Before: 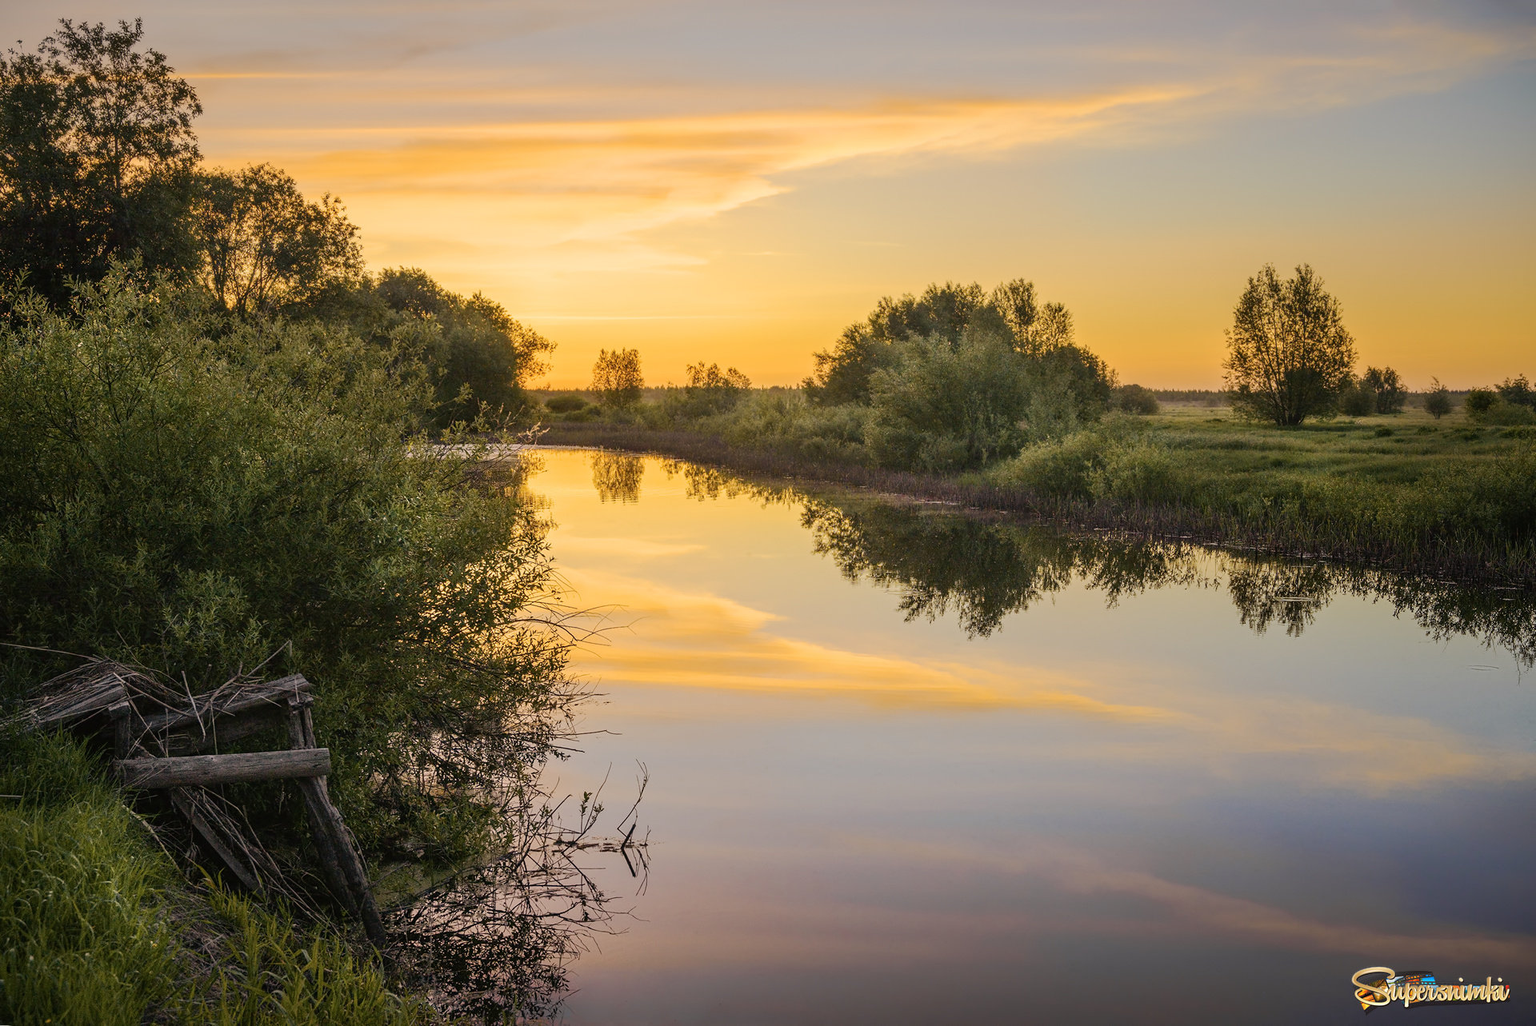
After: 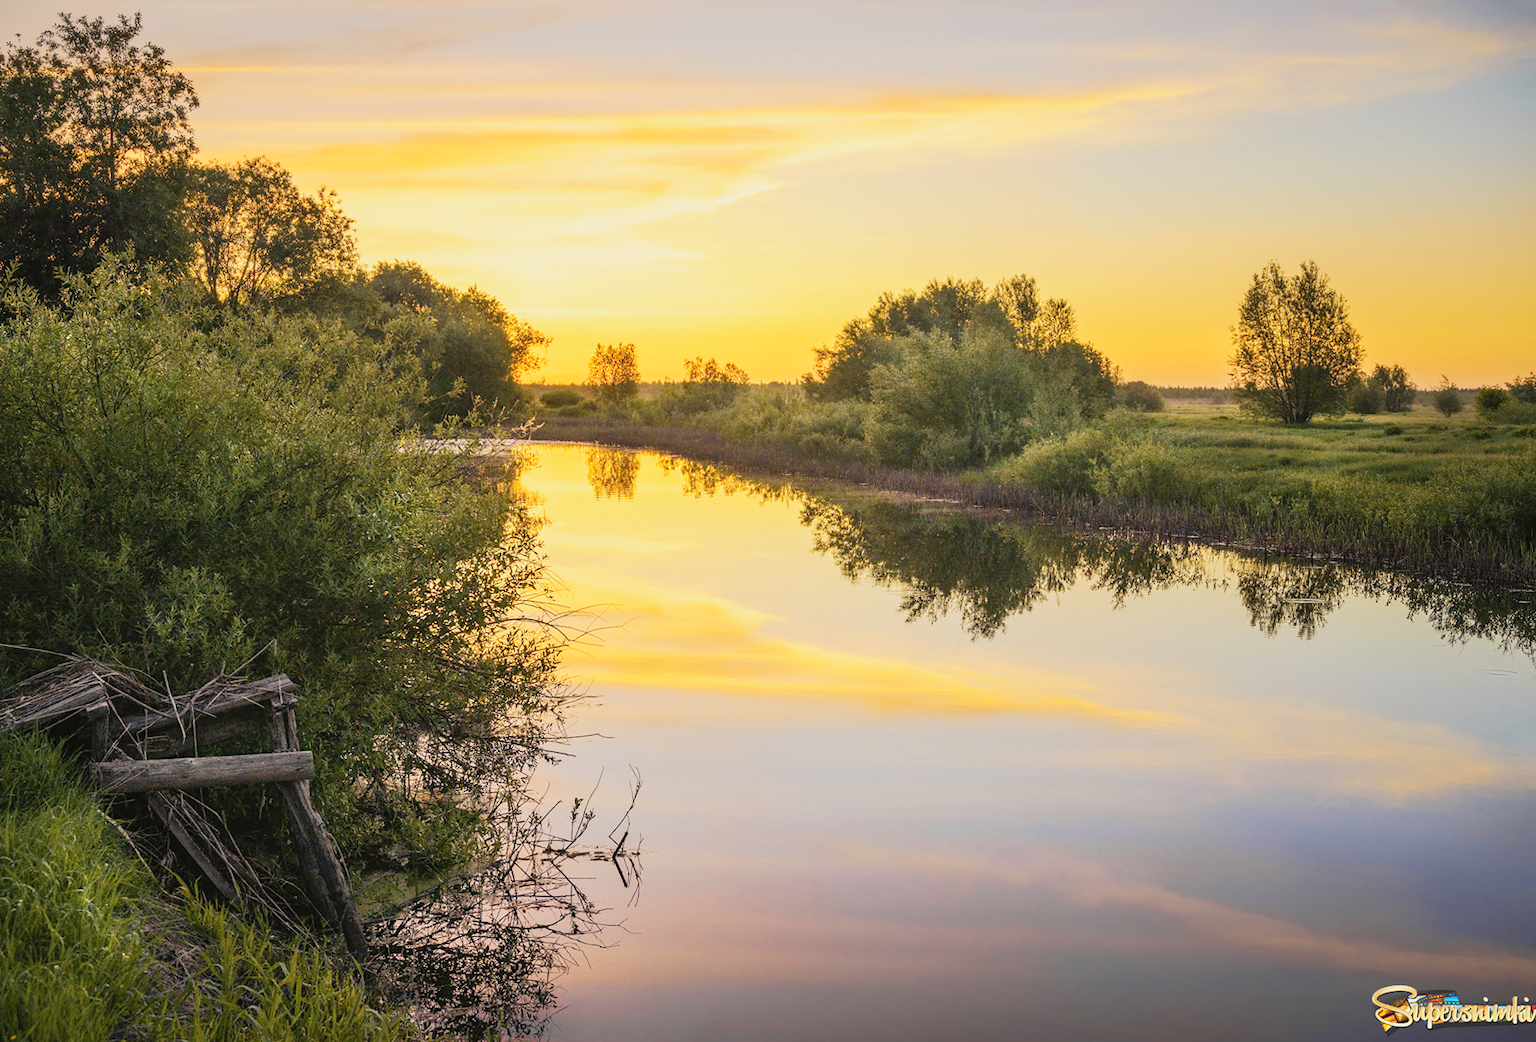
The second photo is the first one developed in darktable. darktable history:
contrast brightness saturation: contrast 0.03, brightness 0.06, saturation 0.13
exposure: compensate highlight preservation false
base curve: curves: ch0 [(0, 0) (0.088, 0.125) (0.176, 0.251) (0.354, 0.501) (0.613, 0.749) (1, 0.877)], preserve colors none
rotate and perspective: rotation 0.226°, lens shift (vertical) -0.042, crop left 0.023, crop right 0.982, crop top 0.006, crop bottom 0.994
